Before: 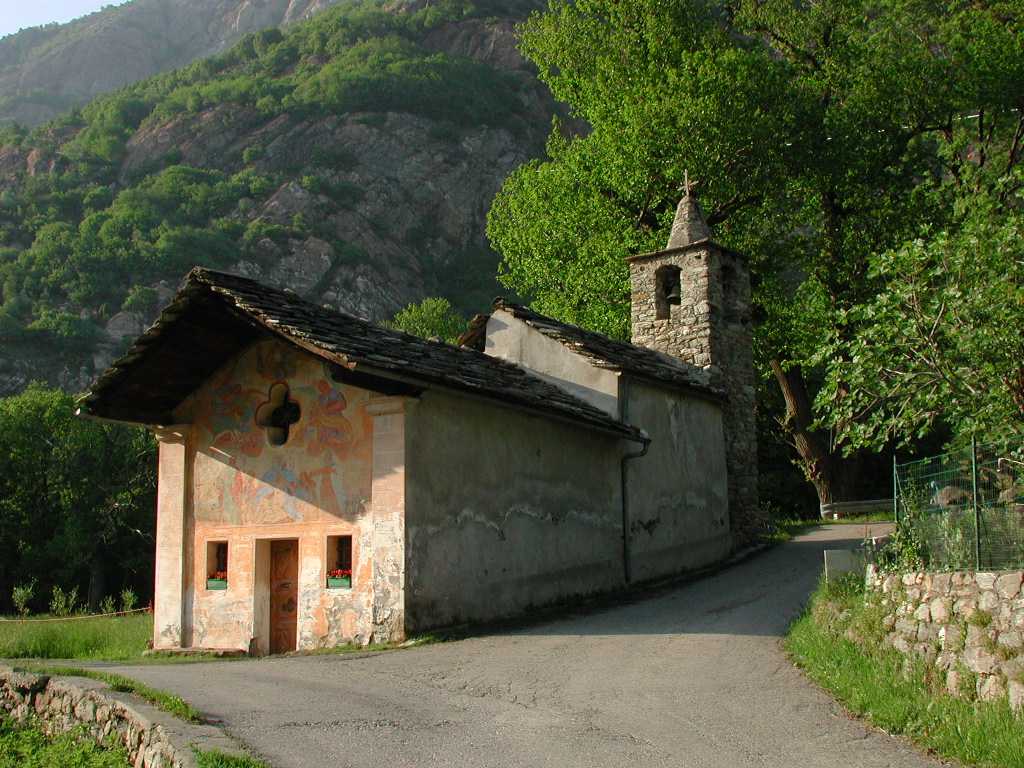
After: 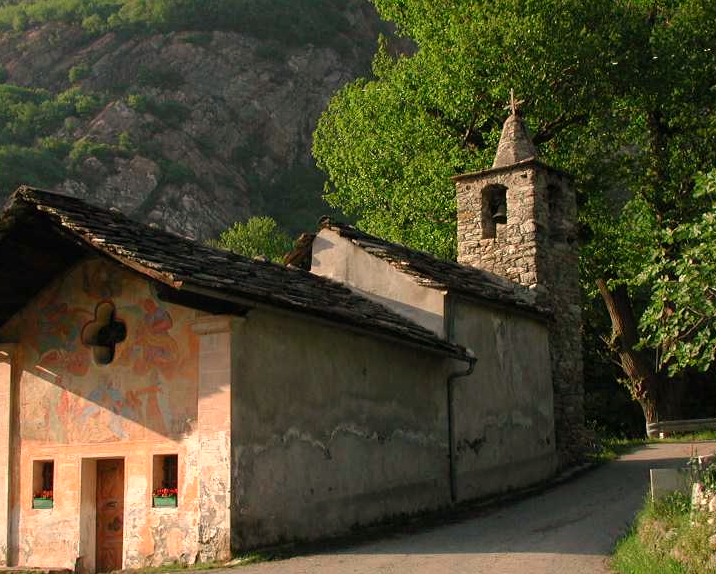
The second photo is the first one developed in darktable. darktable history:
crop and rotate: left 17.046%, top 10.659%, right 12.989%, bottom 14.553%
white balance: red 1.127, blue 0.943
